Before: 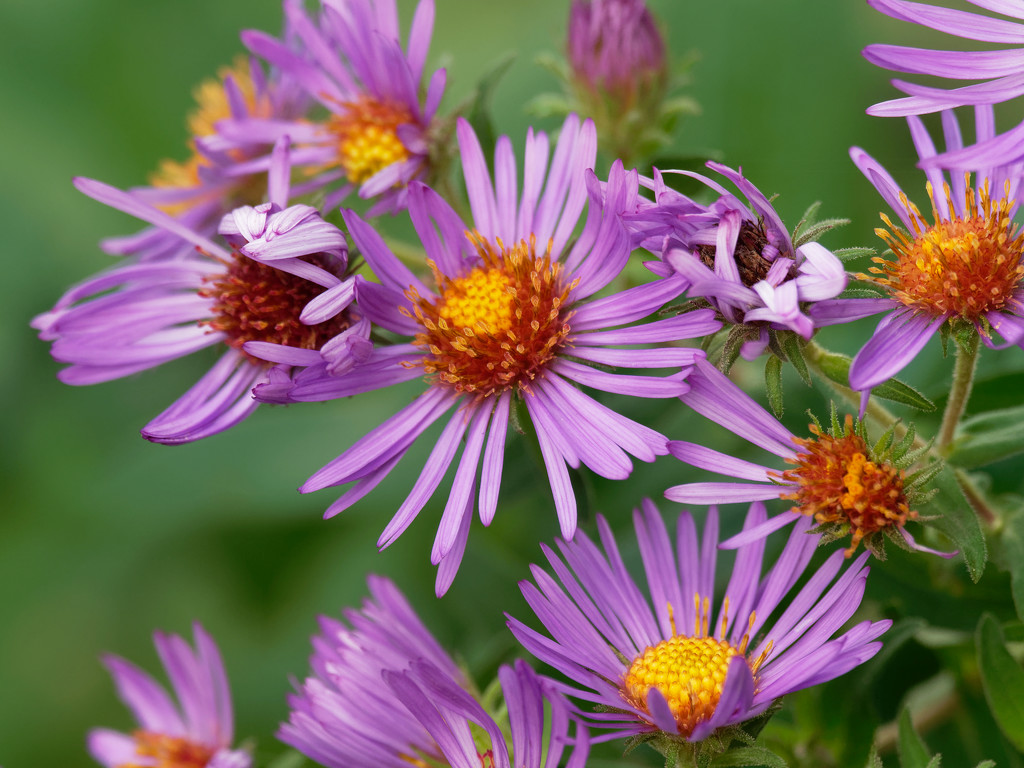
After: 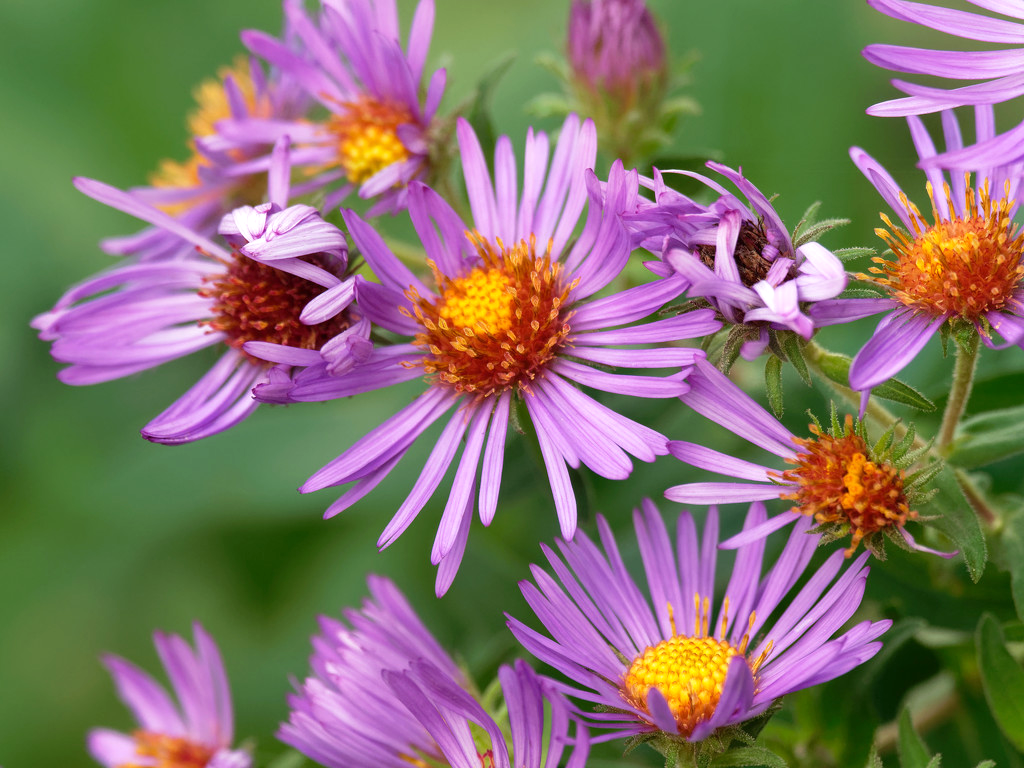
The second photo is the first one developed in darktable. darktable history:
exposure: exposure 0.291 EV, compensate highlight preservation false
